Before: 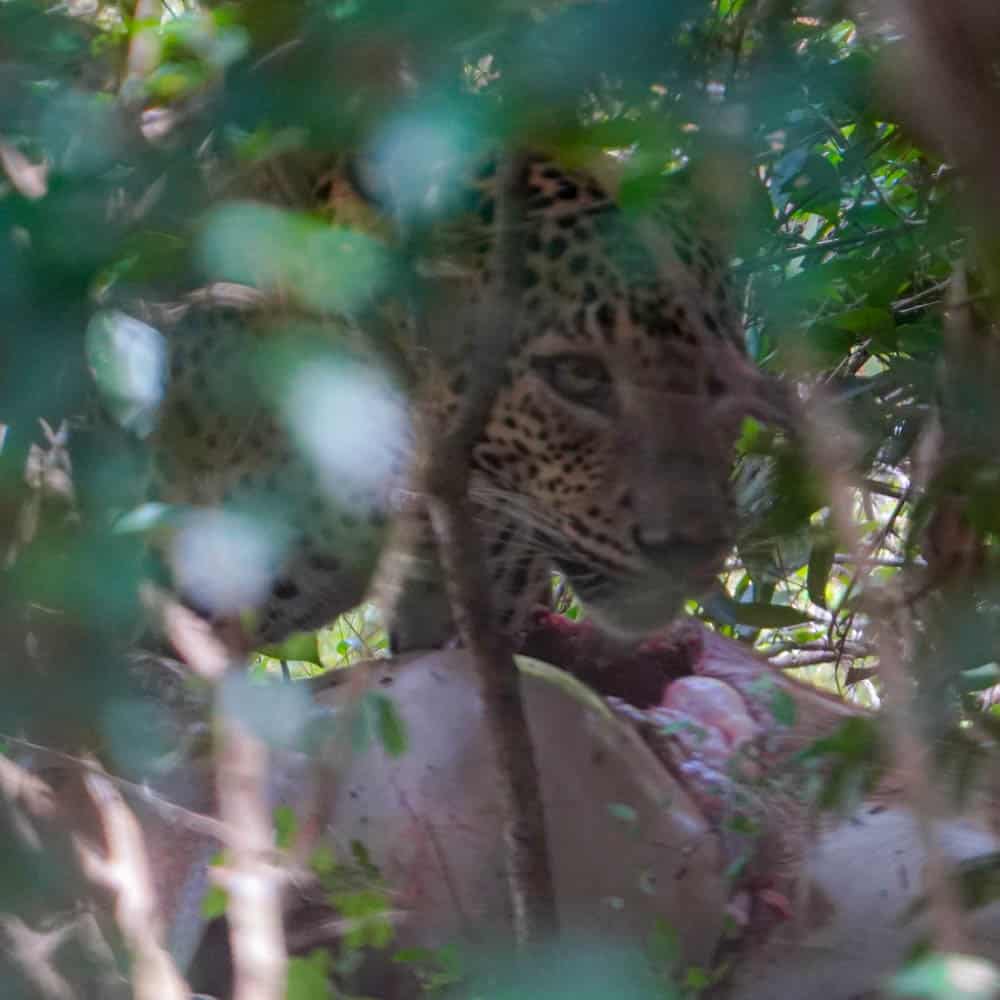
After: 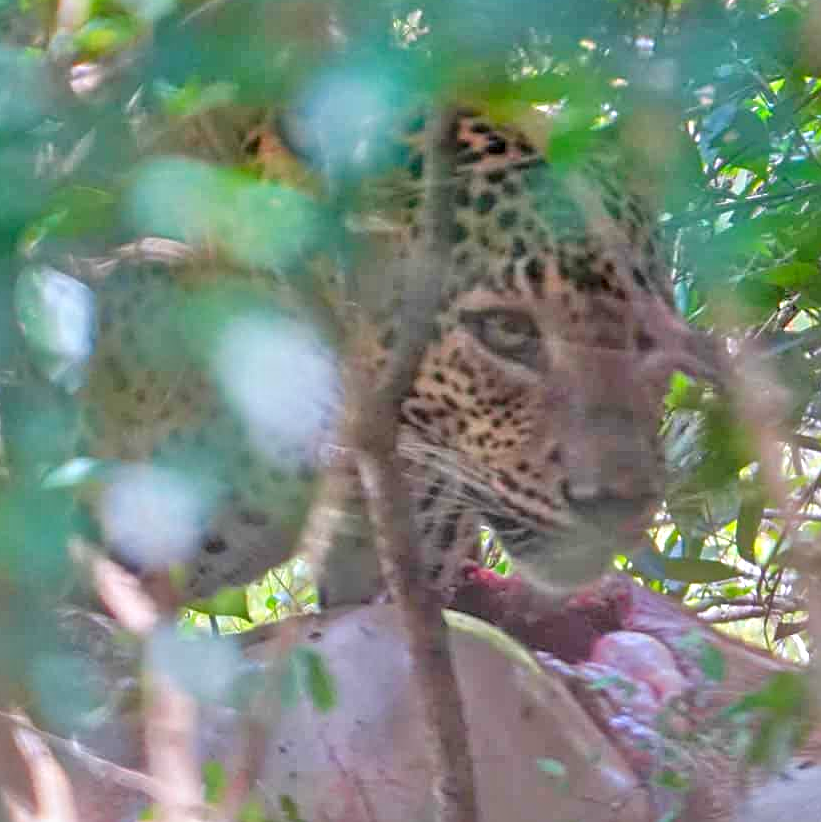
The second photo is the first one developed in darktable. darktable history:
color zones: curves: ch1 [(0, 0.523) (0.143, 0.545) (0.286, 0.52) (0.429, 0.506) (0.571, 0.503) (0.714, 0.503) (0.857, 0.508) (1, 0.523)]
tone equalizer: -8 EV 2 EV, -7 EV 2 EV, -6 EV 2 EV, -5 EV 2 EV, -4 EV 2 EV, -3 EV 1.5 EV, -2 EV 1 EV, -1 EV 0.5 EV
crop and rotate: left 7.196%, top 4.574%, right 10.605%, bottom 13.178%
sharpen: on, module defaults
